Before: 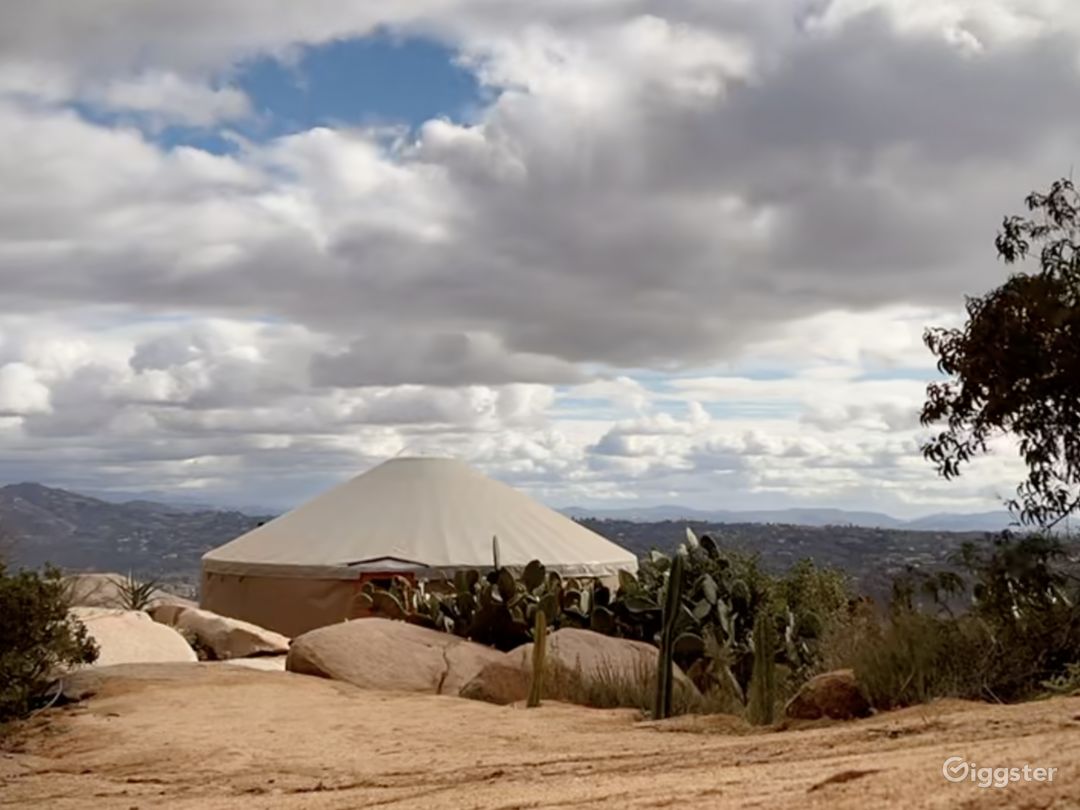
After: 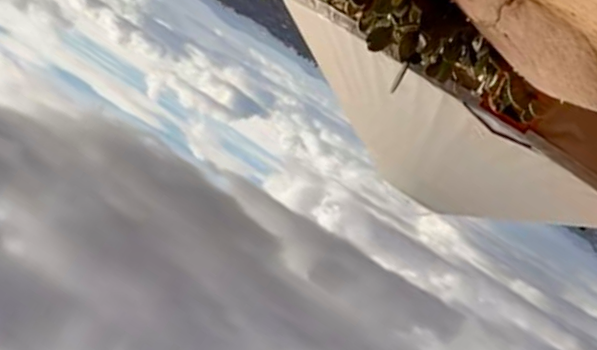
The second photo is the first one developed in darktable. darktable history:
shadows and highlights: low approximation 0.01, soften with gaussian
crop and rotate: angle 147.47°, left 9.17%, top 15.639%, right 4.59%, bottom 16.924%
color zones: curves: ch1 [(0, 0.523) (0.143, 0.545) (0.286, 0.52) (0.429, 0.506) (0.571, 0.503) (0.714, 0.503) (0.857, 0.508) (1, 0.523)]
tone equalizer: edges refinement/feathering 500, mask exposure compensation -1.57 EV, preserve details no
